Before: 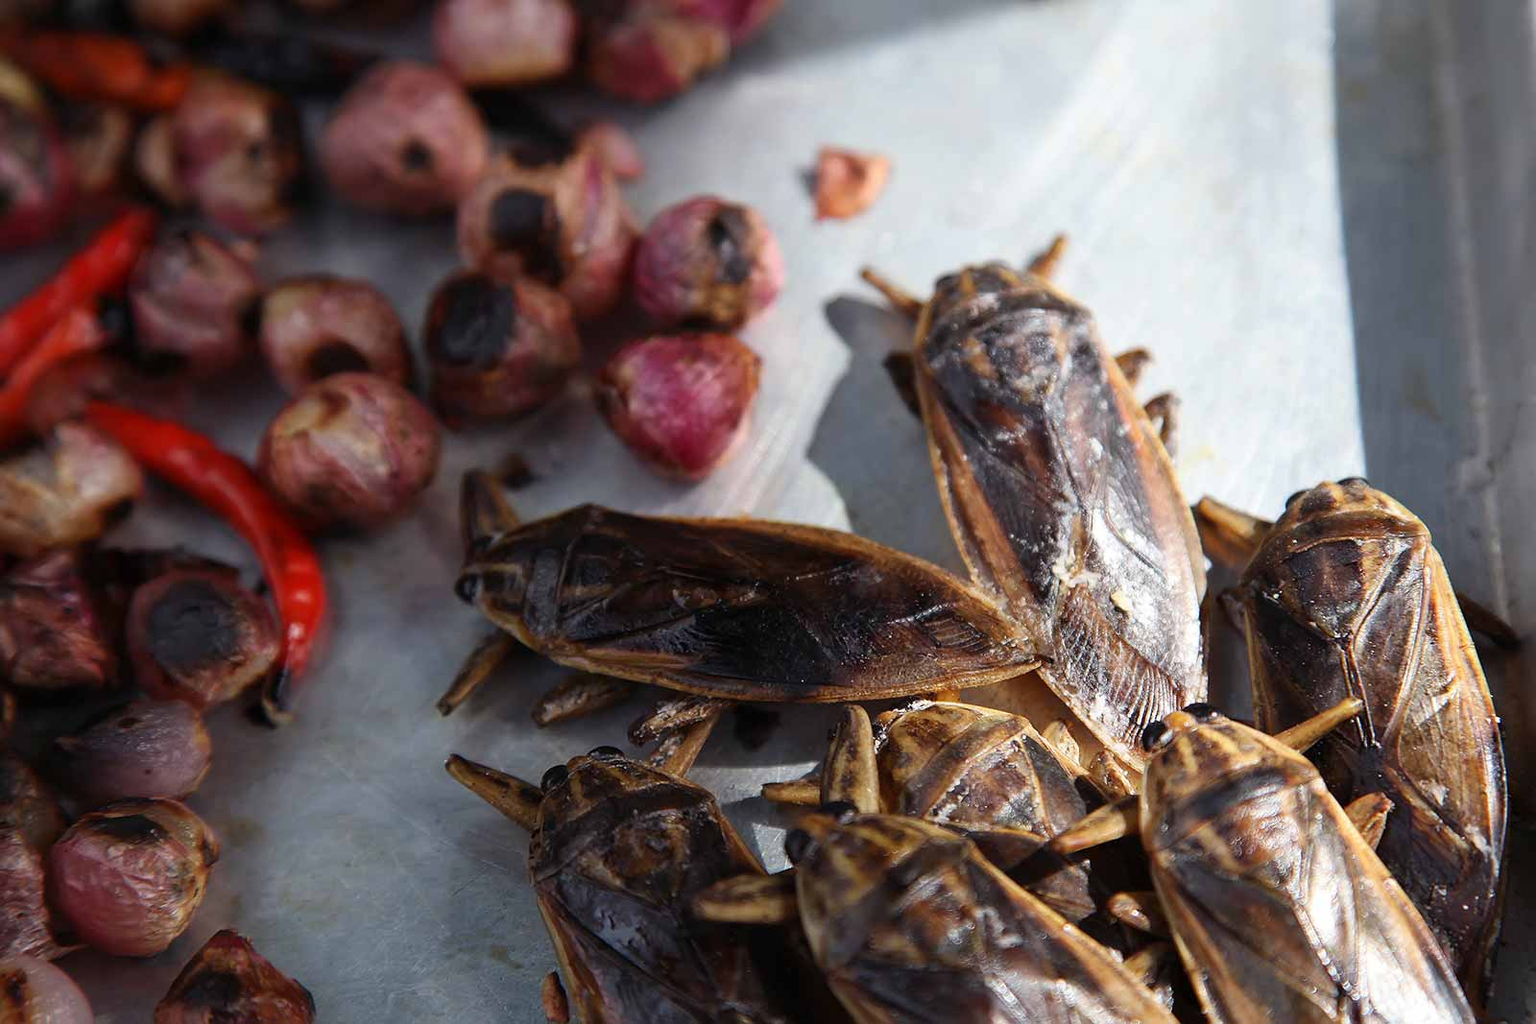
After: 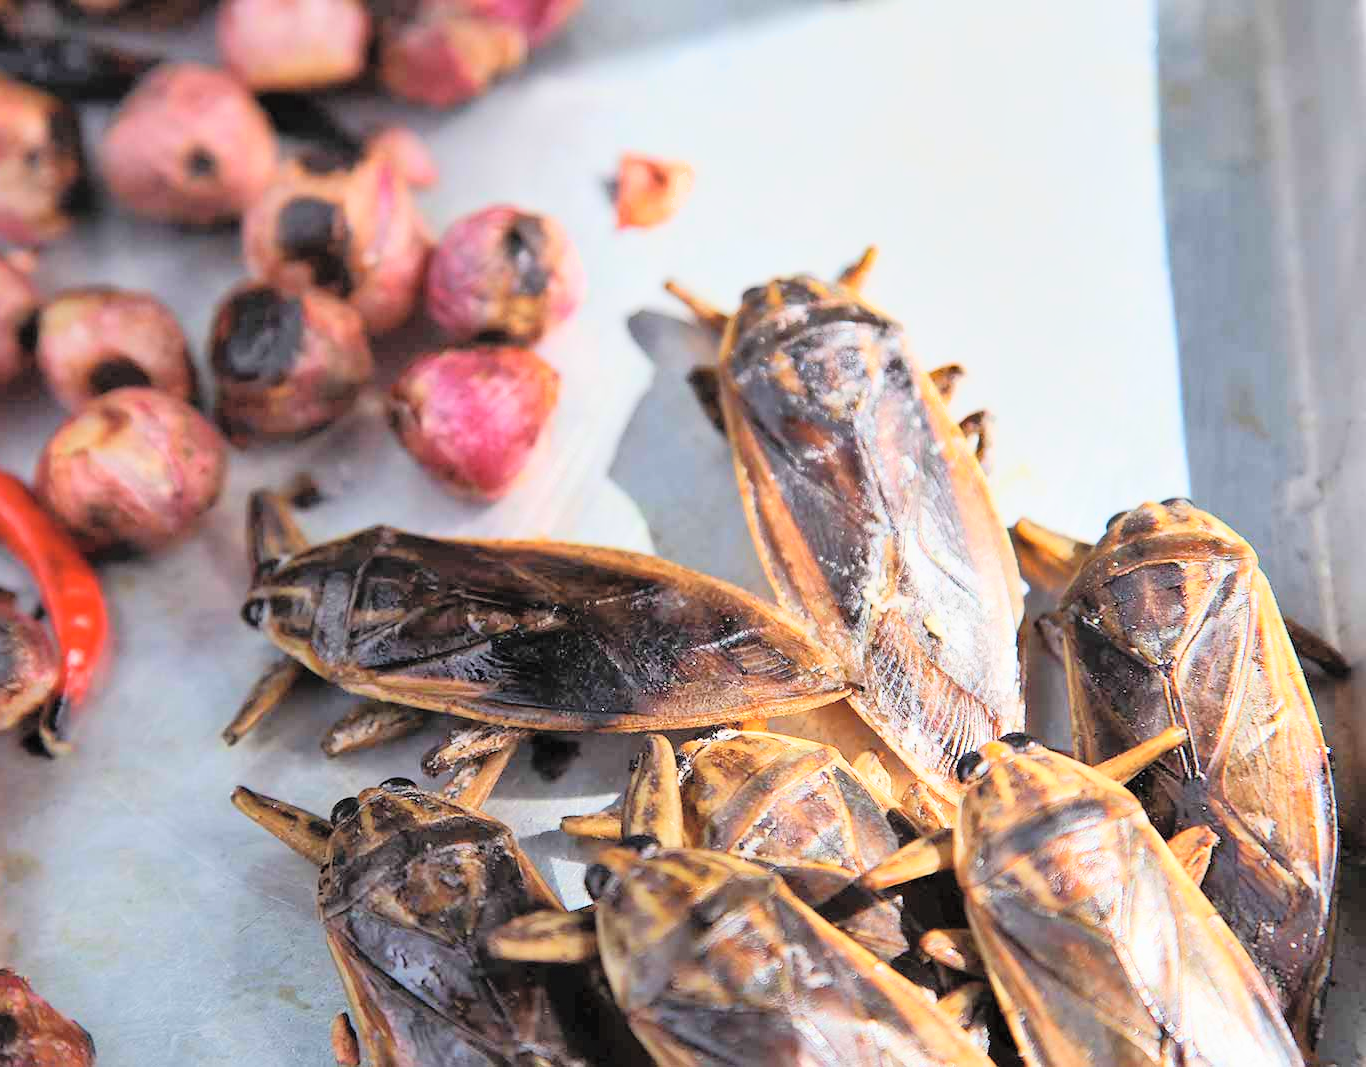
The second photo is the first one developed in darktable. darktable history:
tone curve: curves: ch0 [(0, 0) (0.004, 0.001) (0.133, 0.16) (0.325, 0.399) (0.475, 0.588) (0.832, 0.903) (1, 1)], color space Lab, linked channels, preserve colors none
crop and rotate: left 14.584%
exposure: exposure 0.661 EV, compensate highlight preservation false
global tonemap: drago (0.7, 100)
shadows and highlights: soften with gaussian
